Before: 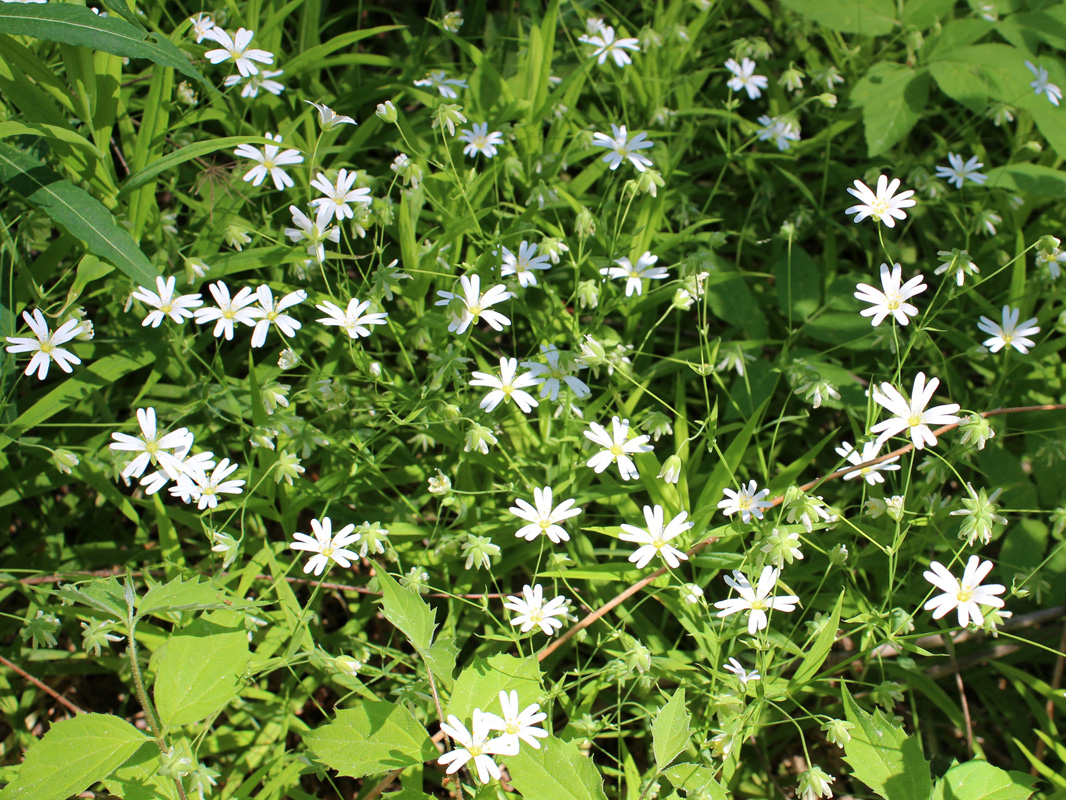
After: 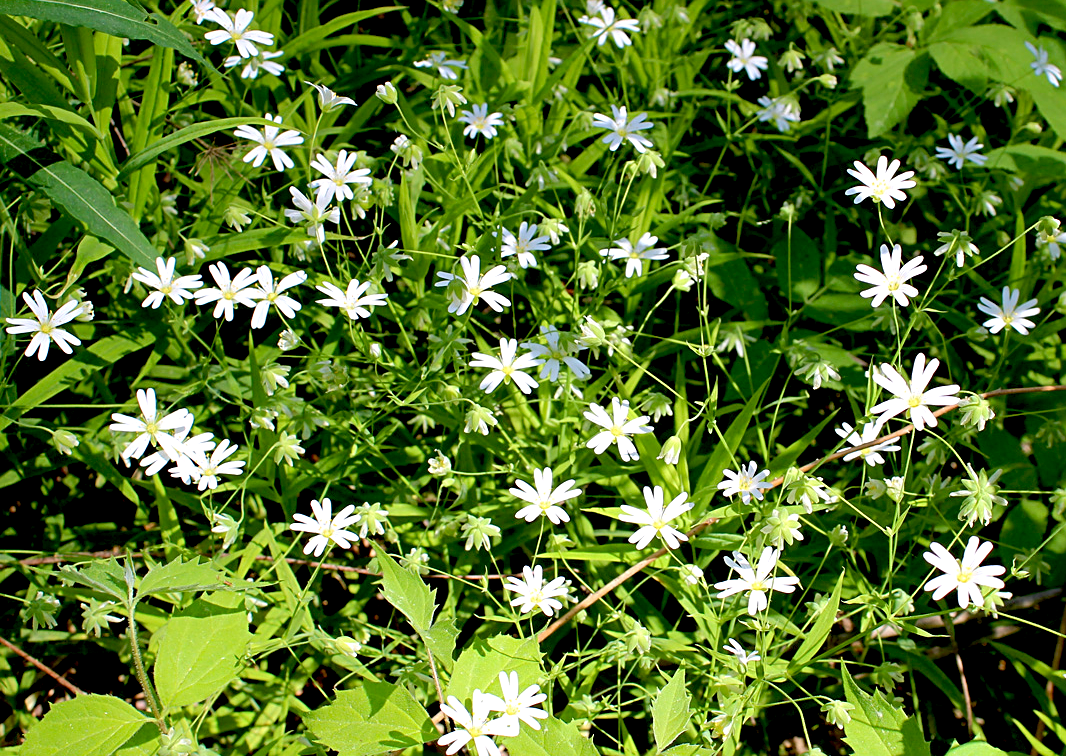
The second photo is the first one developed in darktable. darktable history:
white balance: red 1.004, blue 1.024
sharpen: on, module defaults
crop and rotate: top 2.479%, bottom 3.018%
exposure: black level correction 0.025, exposure 0.182 EV, compensate highlight preservation false
